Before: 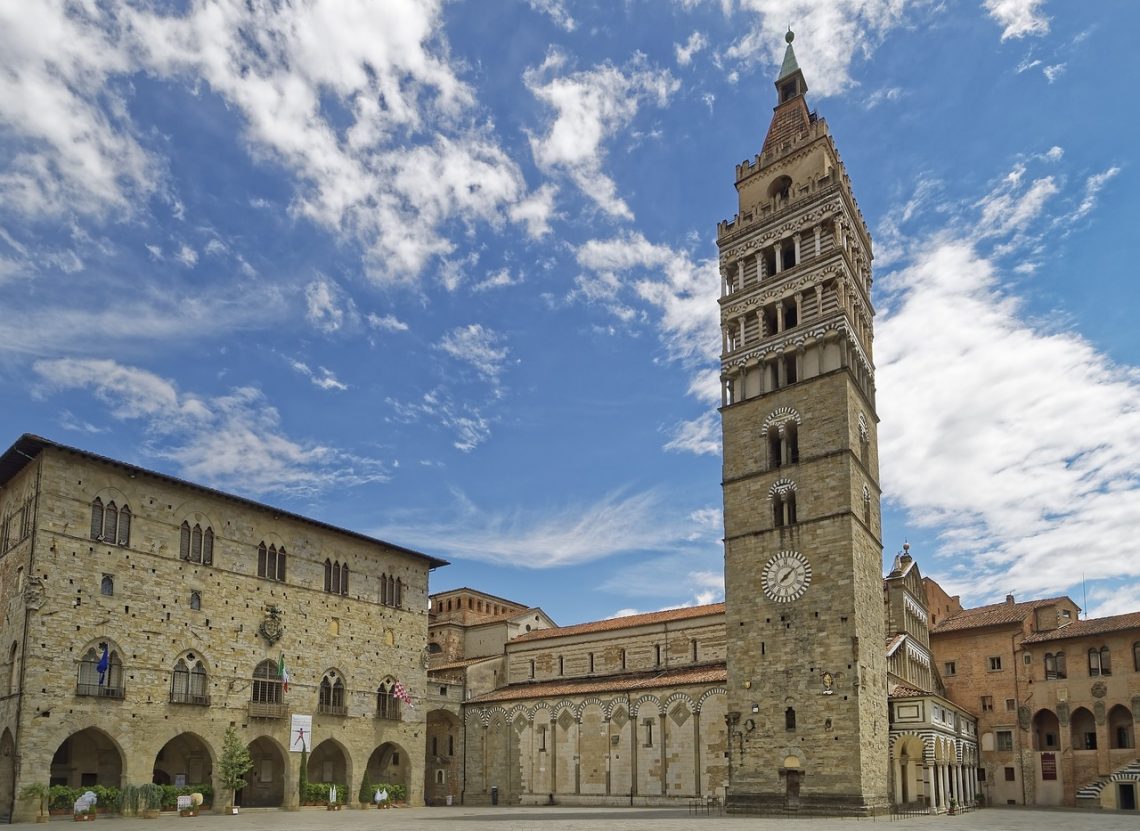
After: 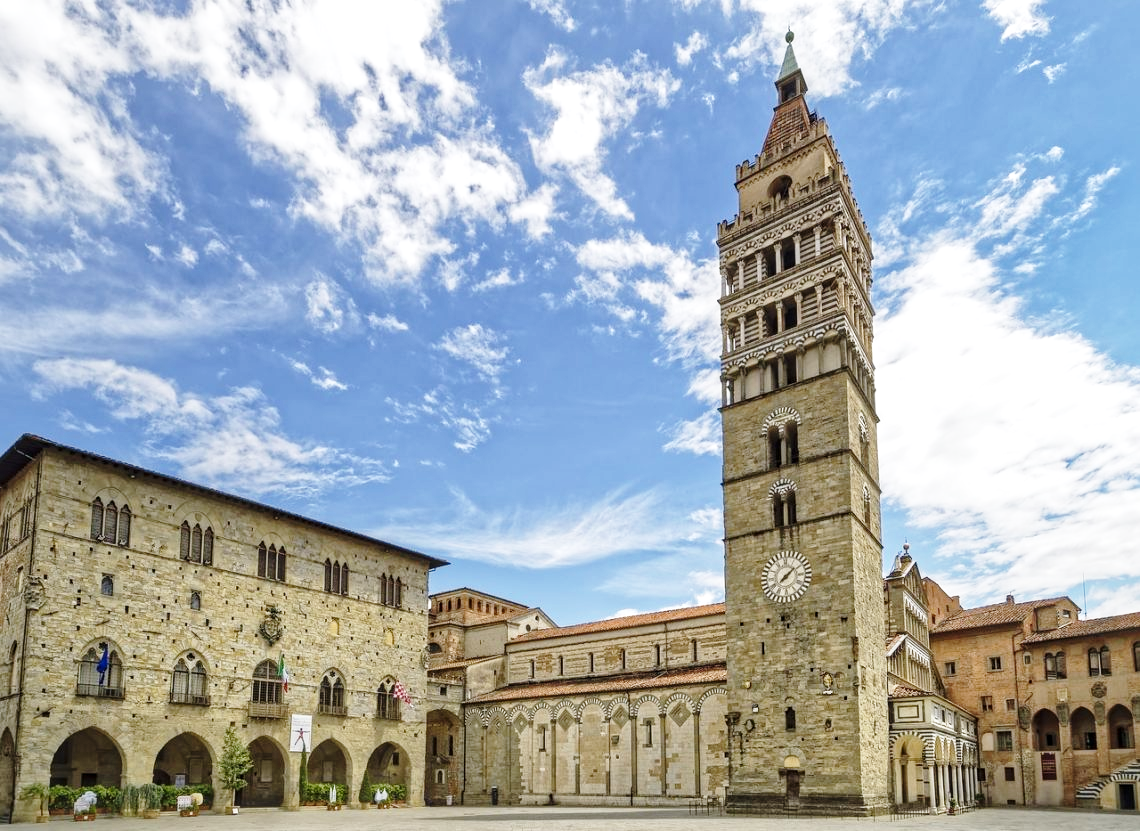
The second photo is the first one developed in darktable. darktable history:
local contrast: on, module defaults
base curve: curves: ch0 [(0, 0) (0.028, 0.03) (0.121, 0.232) (0.46, 0.748) (0.859, 0.968) (1, 1)], preserve colors none
